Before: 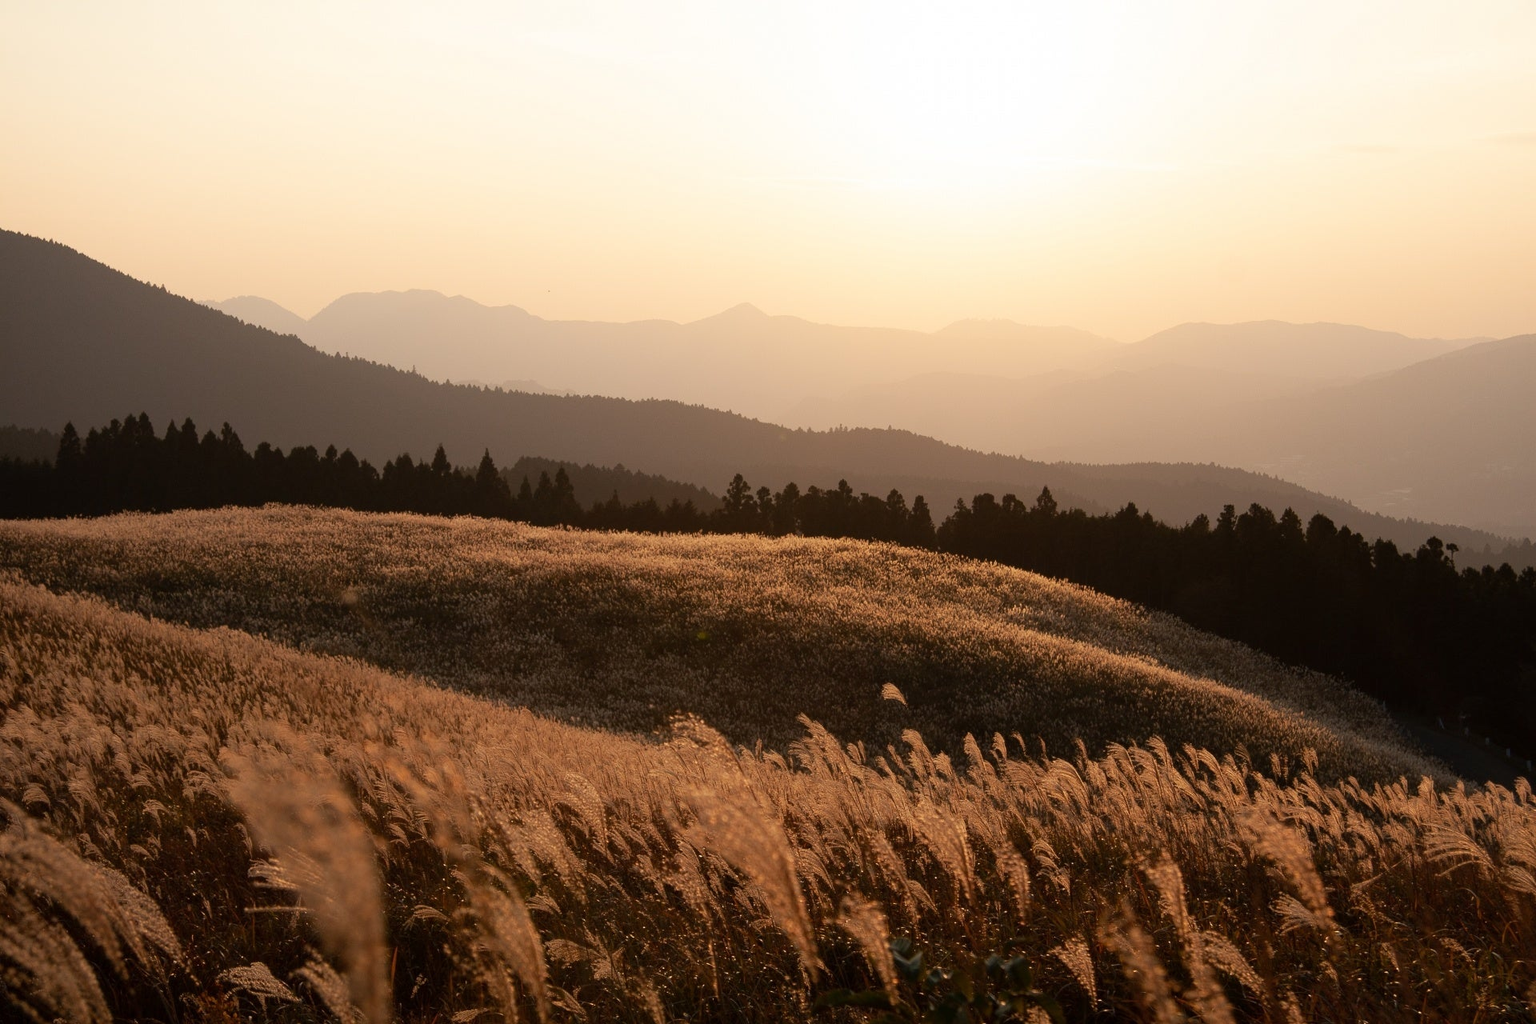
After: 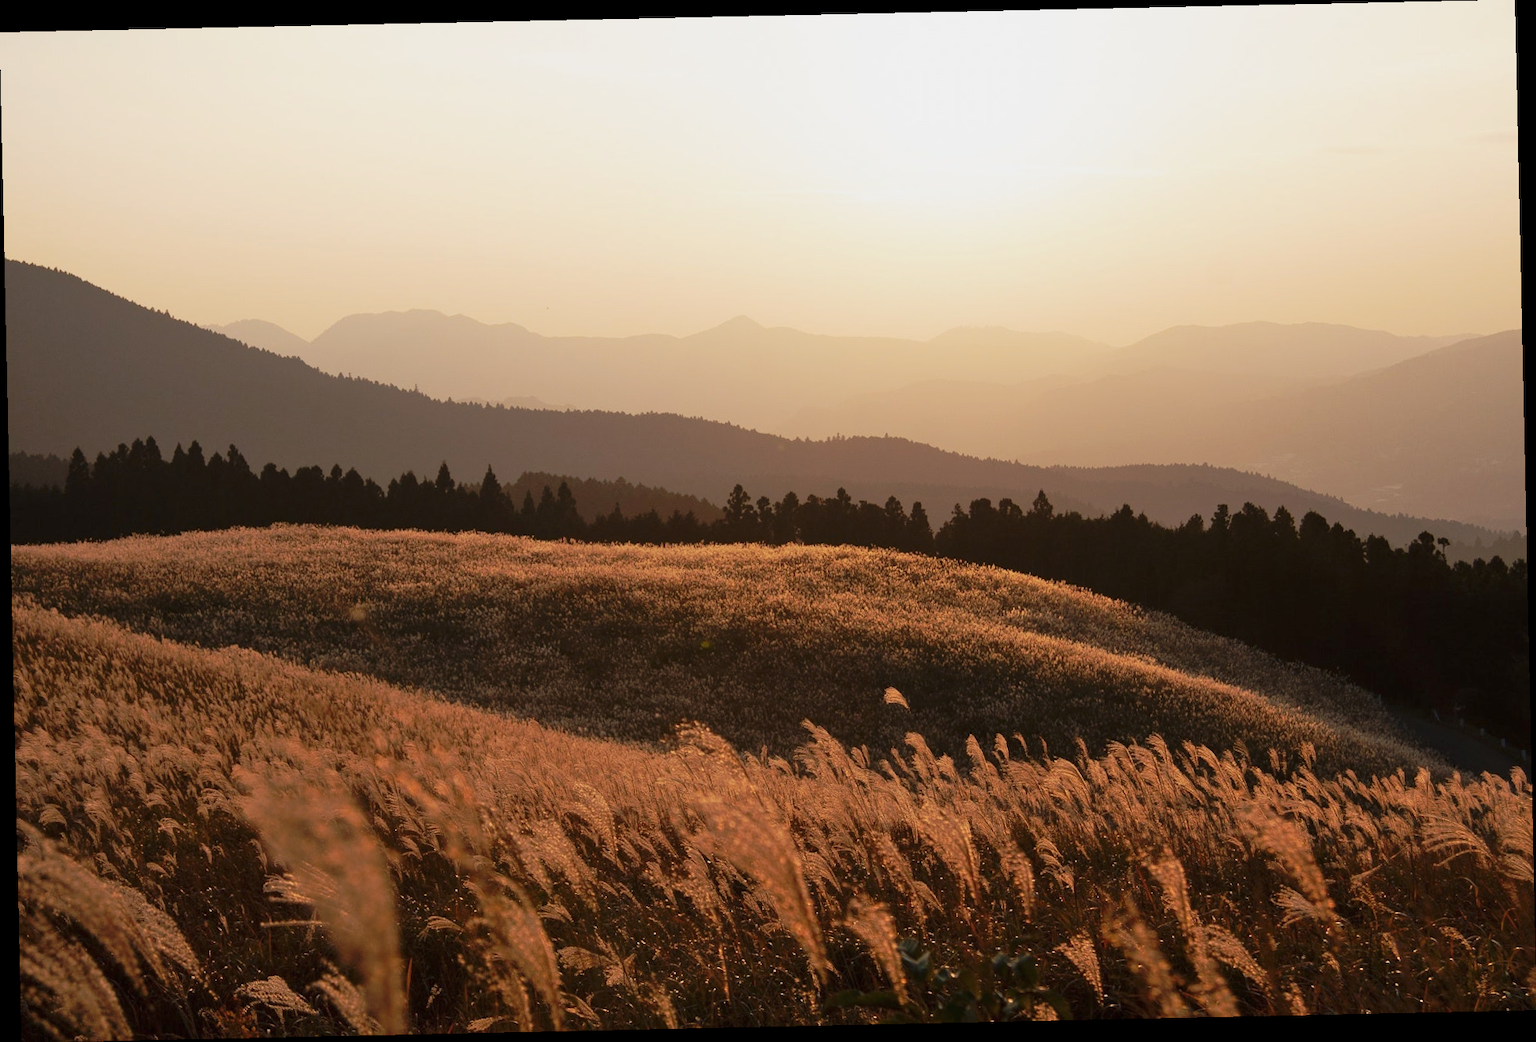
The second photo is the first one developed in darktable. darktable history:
rotate and perspective: rotation -1.24°, automatic cropping off
tone equalizer: -8 EV 0.25 EV, -7 EV 0.417 EV, -6 EV 0.417 EV, -5 EV 0.25 EV, -3 EV -0.25 EV, -2 EV -0.417 EV, -1 EV -0.417 EV, +0 EV -0.25 EV, edges refinement/feathering 500, mask exposure compensation -1.57 EV, preserve details guided filter
white balance: emerald 1
tone curve: curves: ch0 [(0, 0) (0.003, 0.009) (0.011, 0.019) (0.025, 0.034) (0.044, 0.057) (0.069, 0.082) (0.1, 0.104) (0.136, 0.131) (0.177, 0.165) (0.224, 0.212) (0.277, 0.279) (0.335, 0.342) (0.399, 0.401) (0.468, 0.477) (0.543, 0.572) (0.623, 0.675) (0.709, 0.772) (0.801, 0.85) (0.898, 0.942) (1, 1)], preserve colors none
